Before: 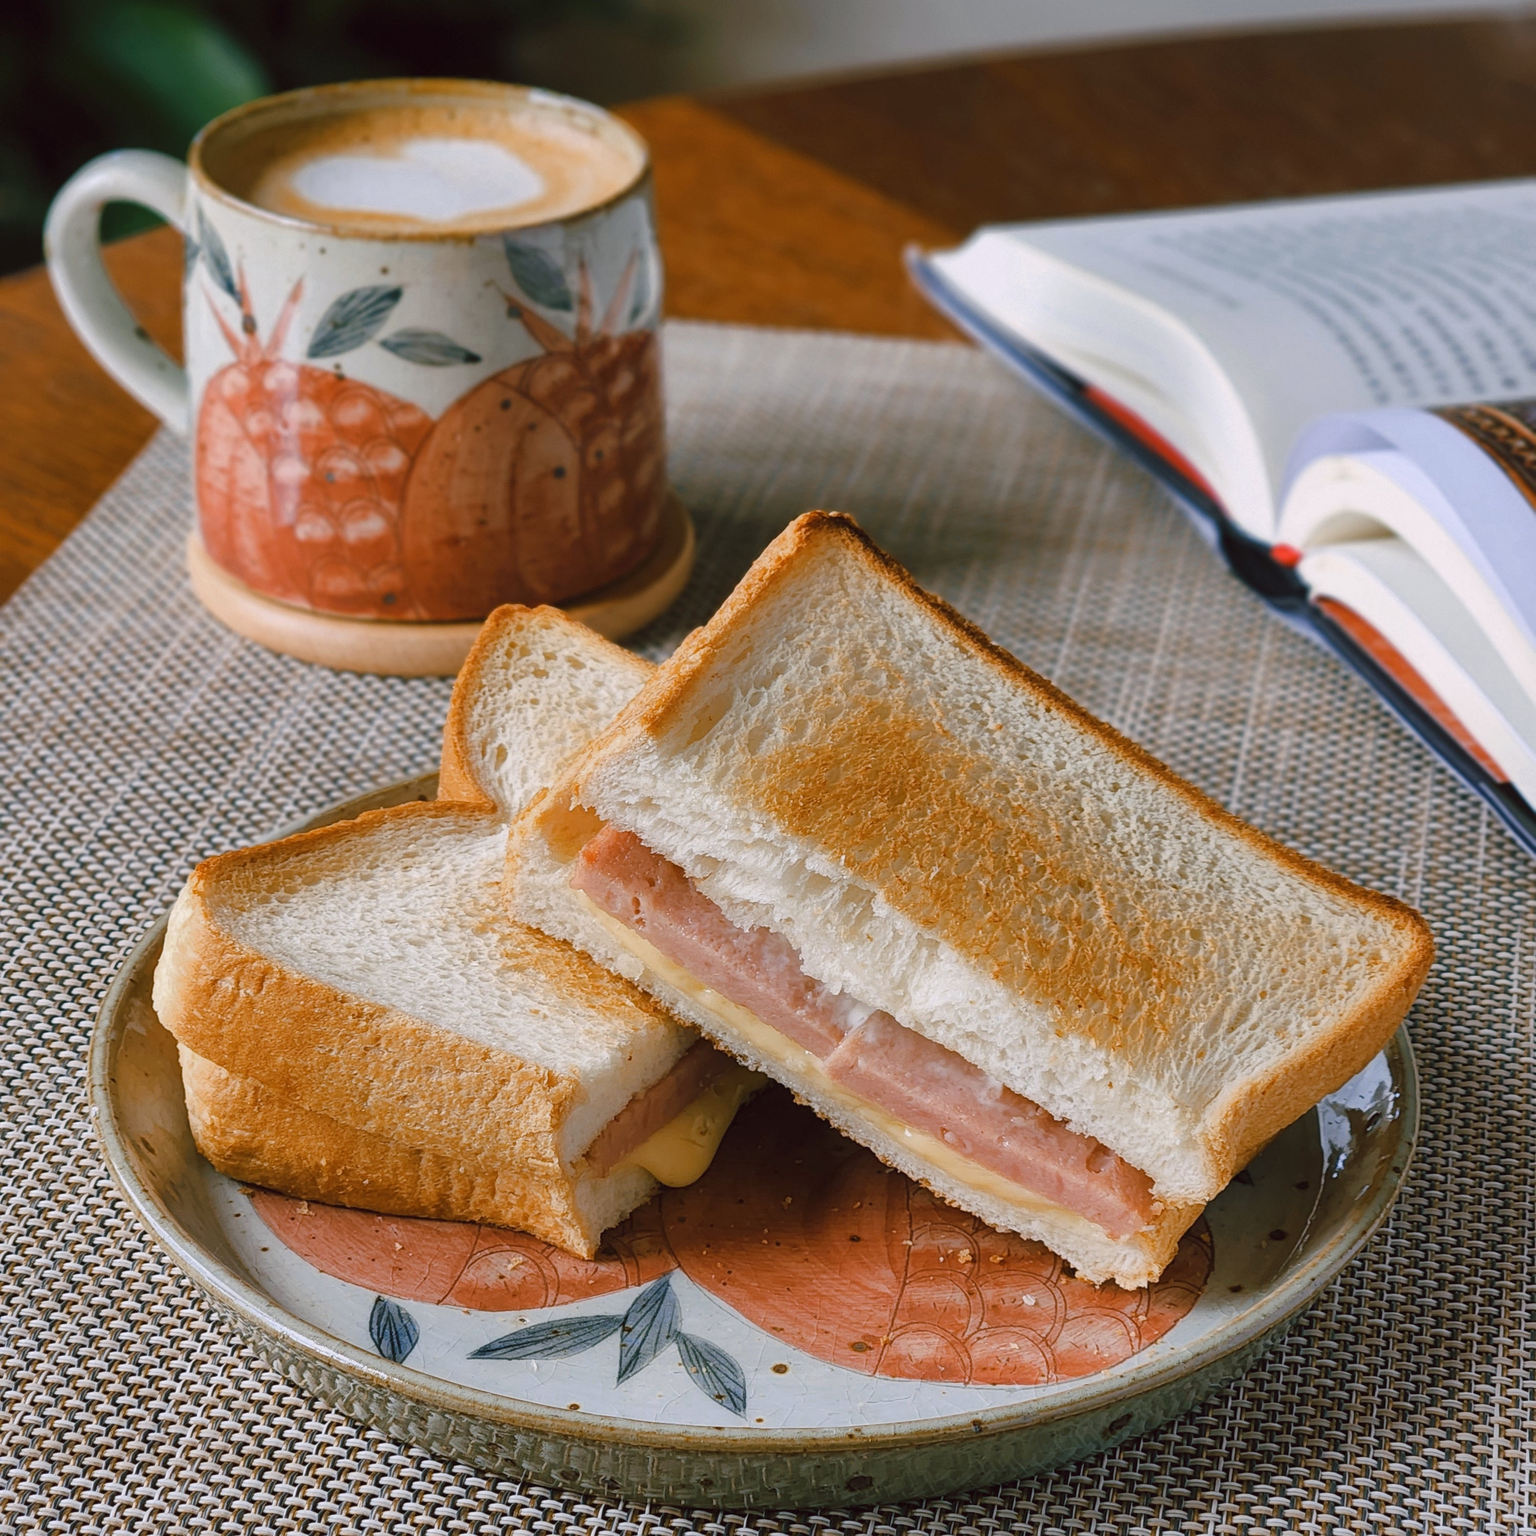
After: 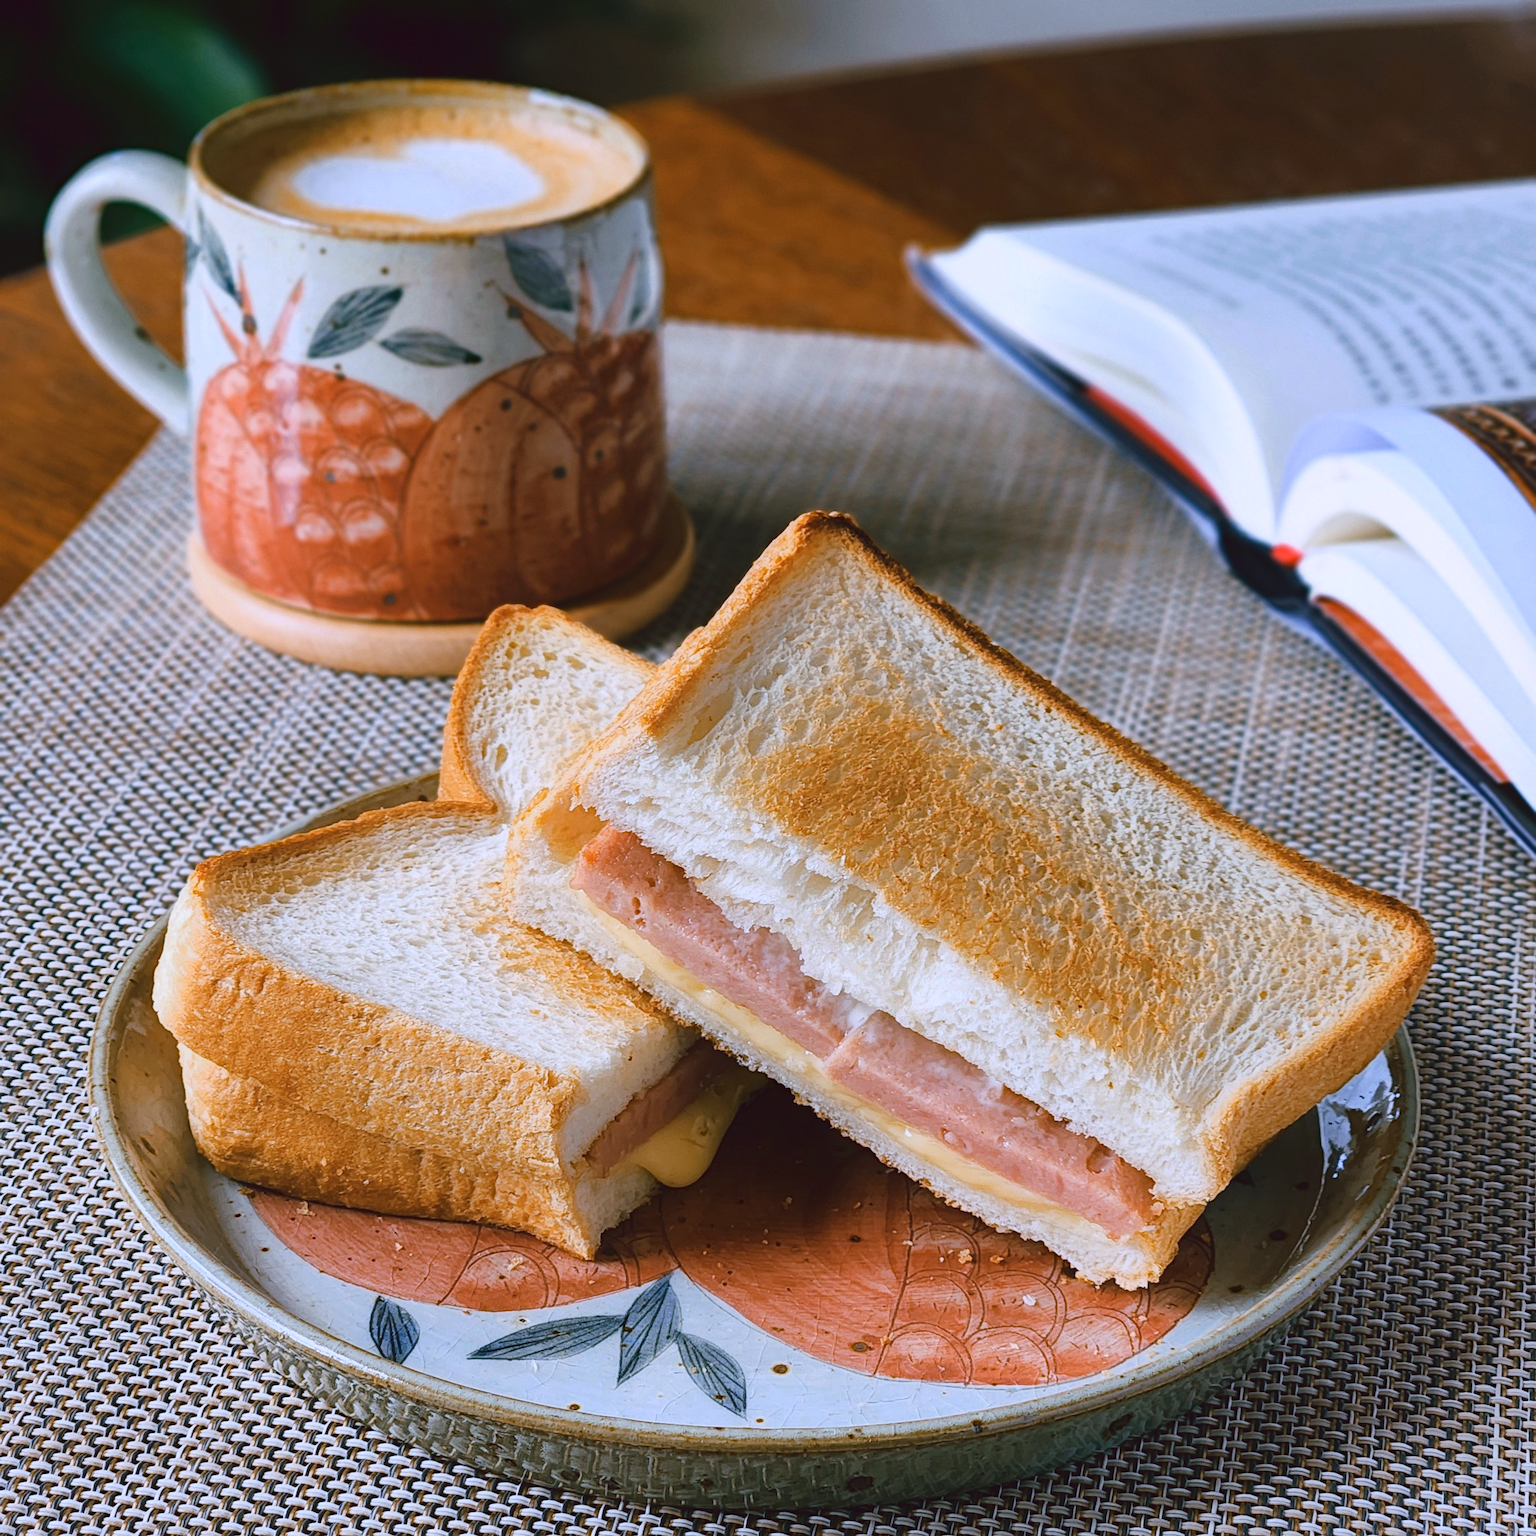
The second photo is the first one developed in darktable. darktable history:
contrast equalizer: octaves 7, y [[0.545, 0.572, 0.59, 0.59, 0.571, 0.545], [0.5 ×6], [0.5 ×6], [0 ×6], [0 ×6]], mix -0.185
color calibration: illuminant custom, x 0.371, y 0.381, temperature 4282.21 K, saturation algorithm version 1 (2020)
tone curve: curves: ch0 [(0, 0.032) (0.181, 0.156) (0.751, 0.829) (1, 1)], color space Lab, linked channels, preserve colors none
haze removal: compatibility mode true, adaptive false
